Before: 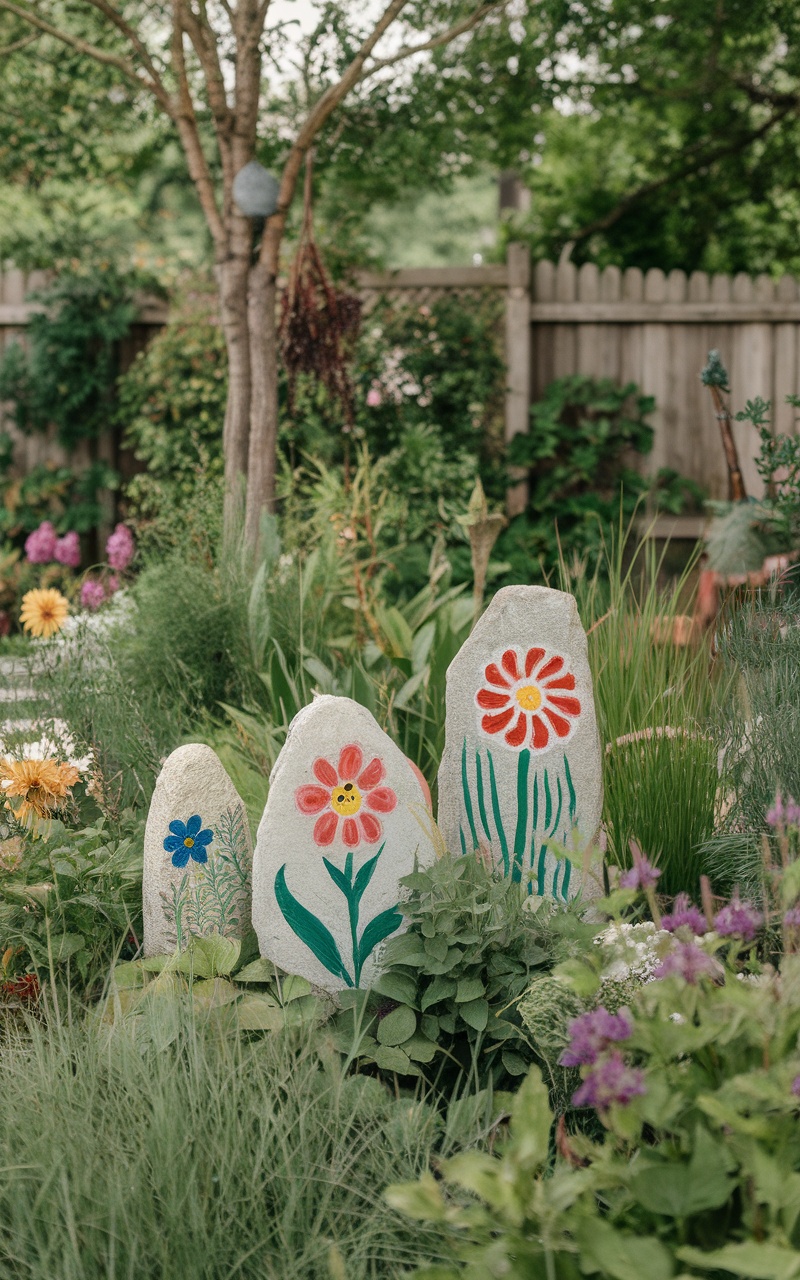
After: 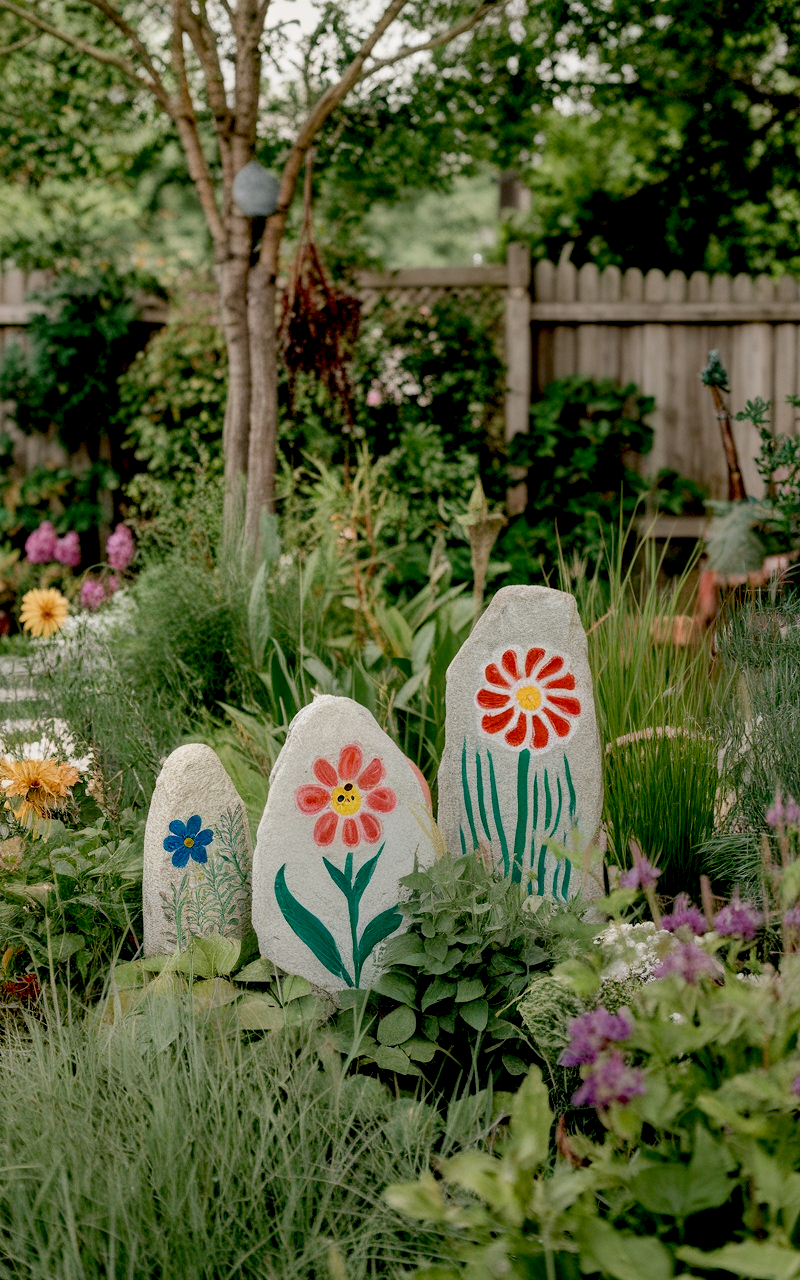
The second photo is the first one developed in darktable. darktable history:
rotate and perspective: automatic cropping original format, crop left 0, crop top 0
exposure: black level correction 0.029, exposure -0.073 EV, compensate highlight preservation false
